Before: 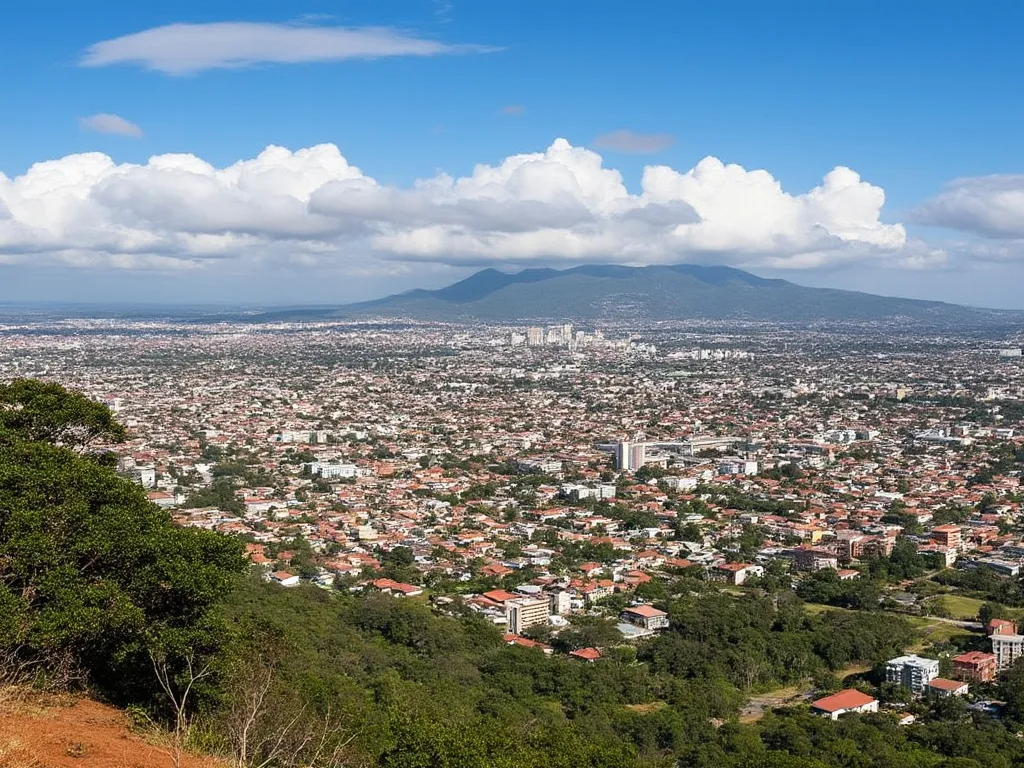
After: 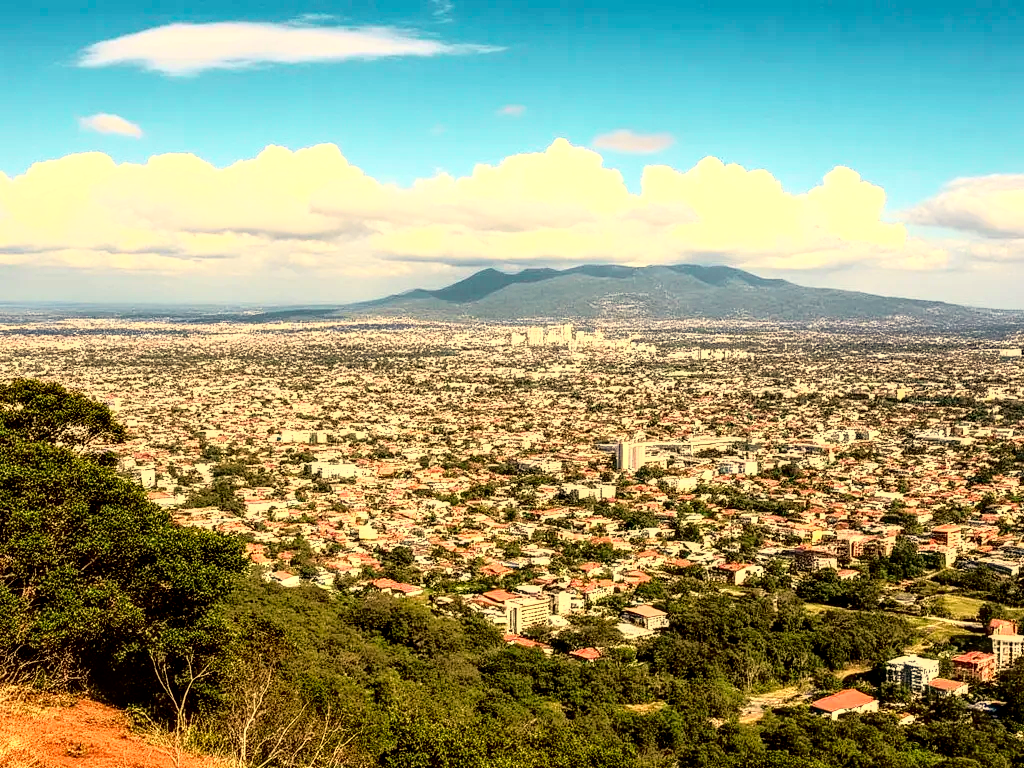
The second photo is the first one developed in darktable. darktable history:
contrast brightness saturation: contrast 0.15, brightness -0.01, saturation 0.1
local contrast: detail 150%
exposure: exposure 0.127 EV, compensate highlight preservation false
rgb levels: preserve colors max RGB
white balance: red 1.123, blue 0.83
tone curve: curves: ch0 [(0, 0.015) (0.091, 0.055) (0.184, 0.159) (0.304, 0.382) (0.492, 0.579) (0.628, 0.755) (0.832, 0.932) (0.984, 0.963)]; ch1 [(0, 0) (0.34, 0.235) (0.493, 0.5) (0.554, 0.56) (0.764, 0.815) (1, 1)]; ch2 [(0, 0) (0.44, 0.458) (0.476, 0.477) (0.542, 0.586) (0.674, 0.724) (1, 1)], color space Lab, independent channels, preserve colors none
